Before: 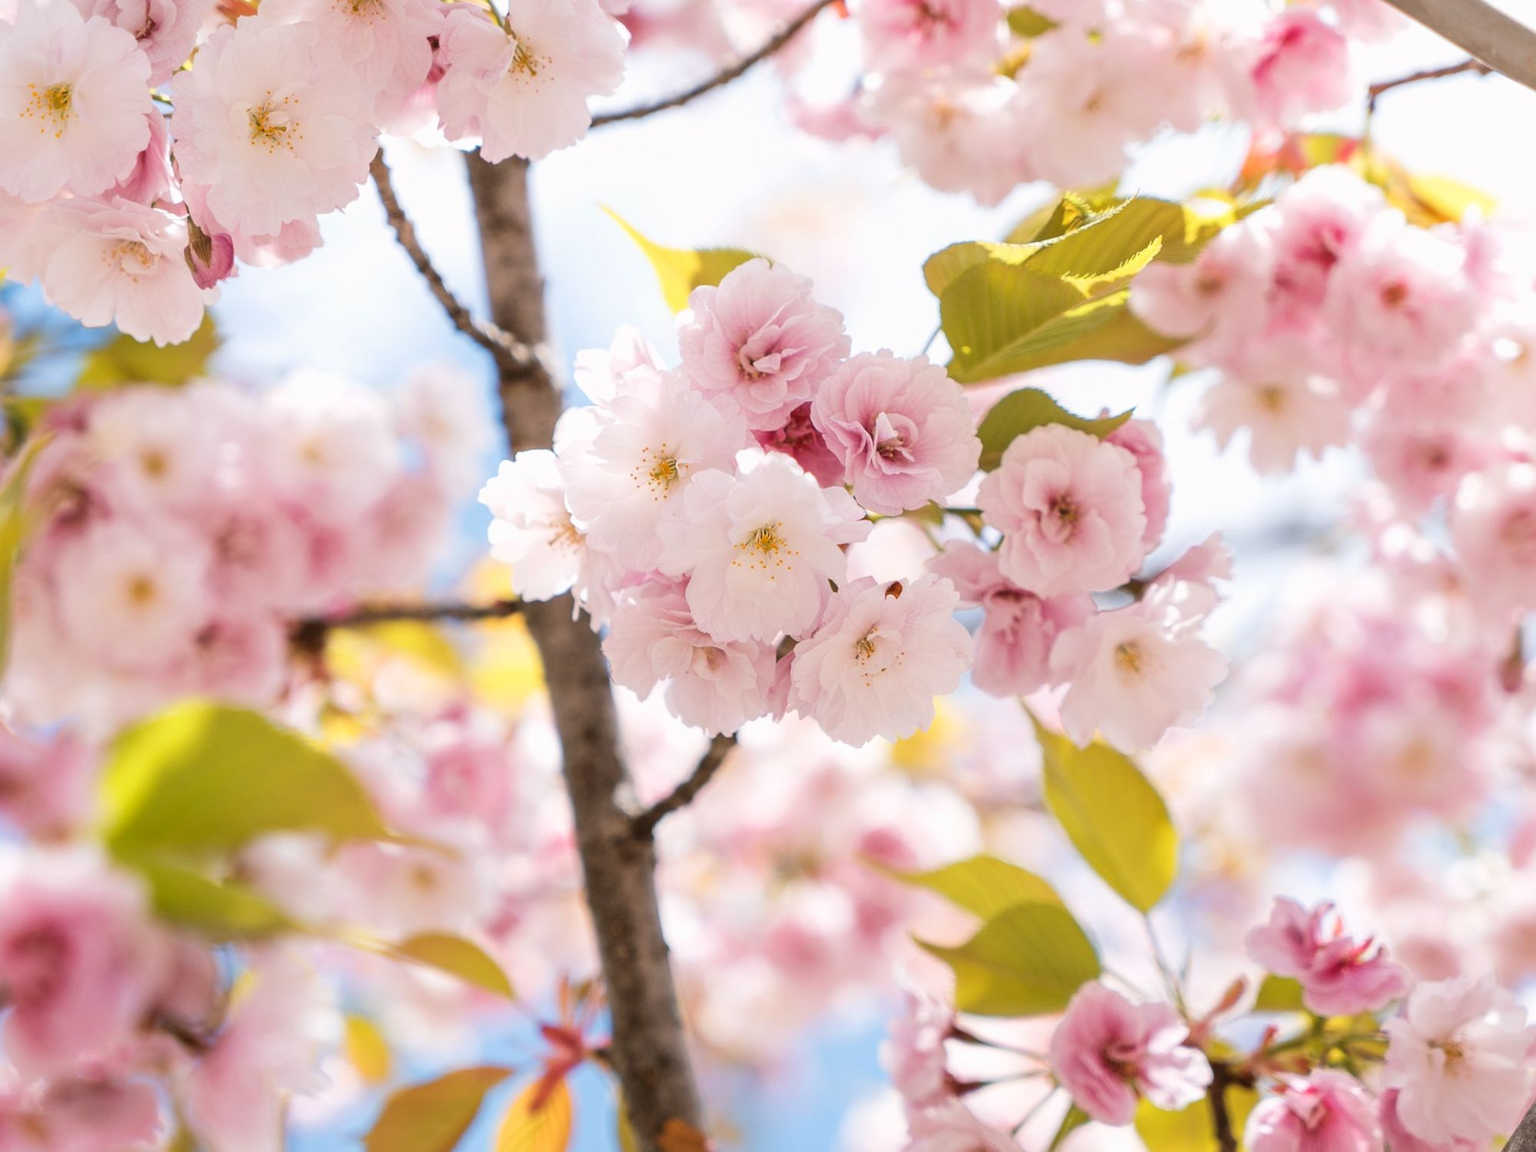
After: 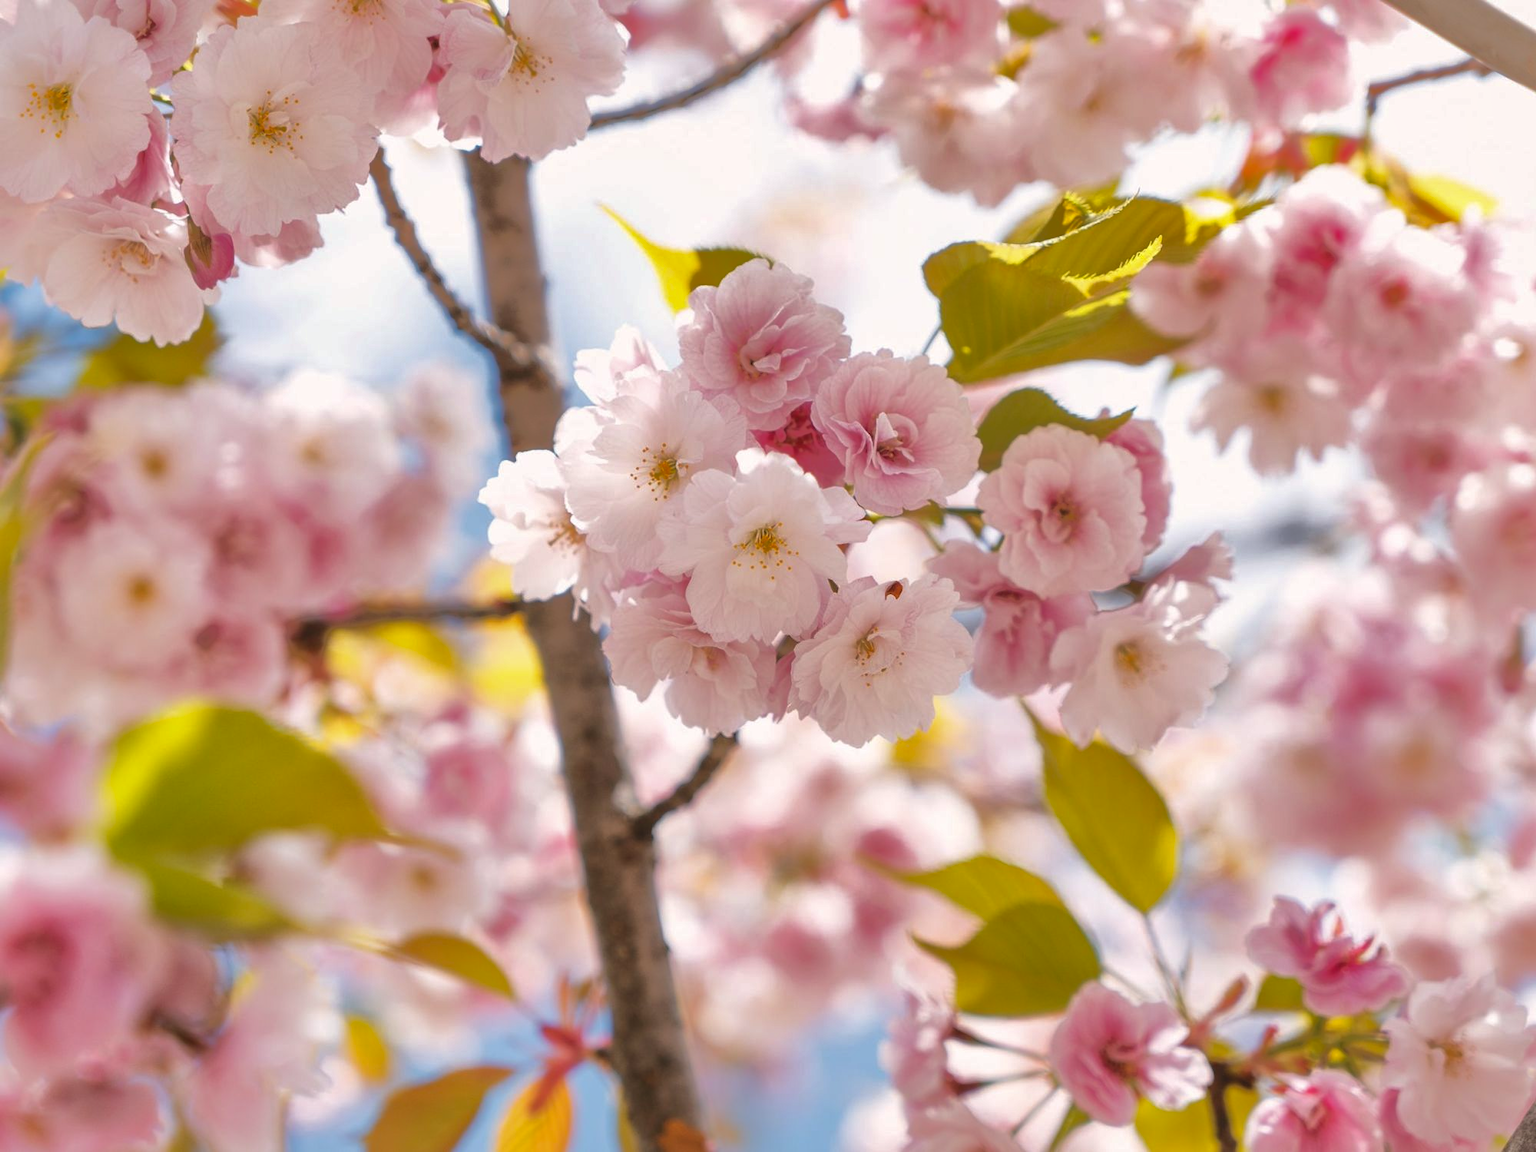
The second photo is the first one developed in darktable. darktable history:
color balance: lift [1, 0.998, 1.001, 1.002], gamma [1, 1.02, 1, 0.98], gain [1, 1.02, 1.003, 0.98]
shadows and highlights: shadows 40, highlights -60
